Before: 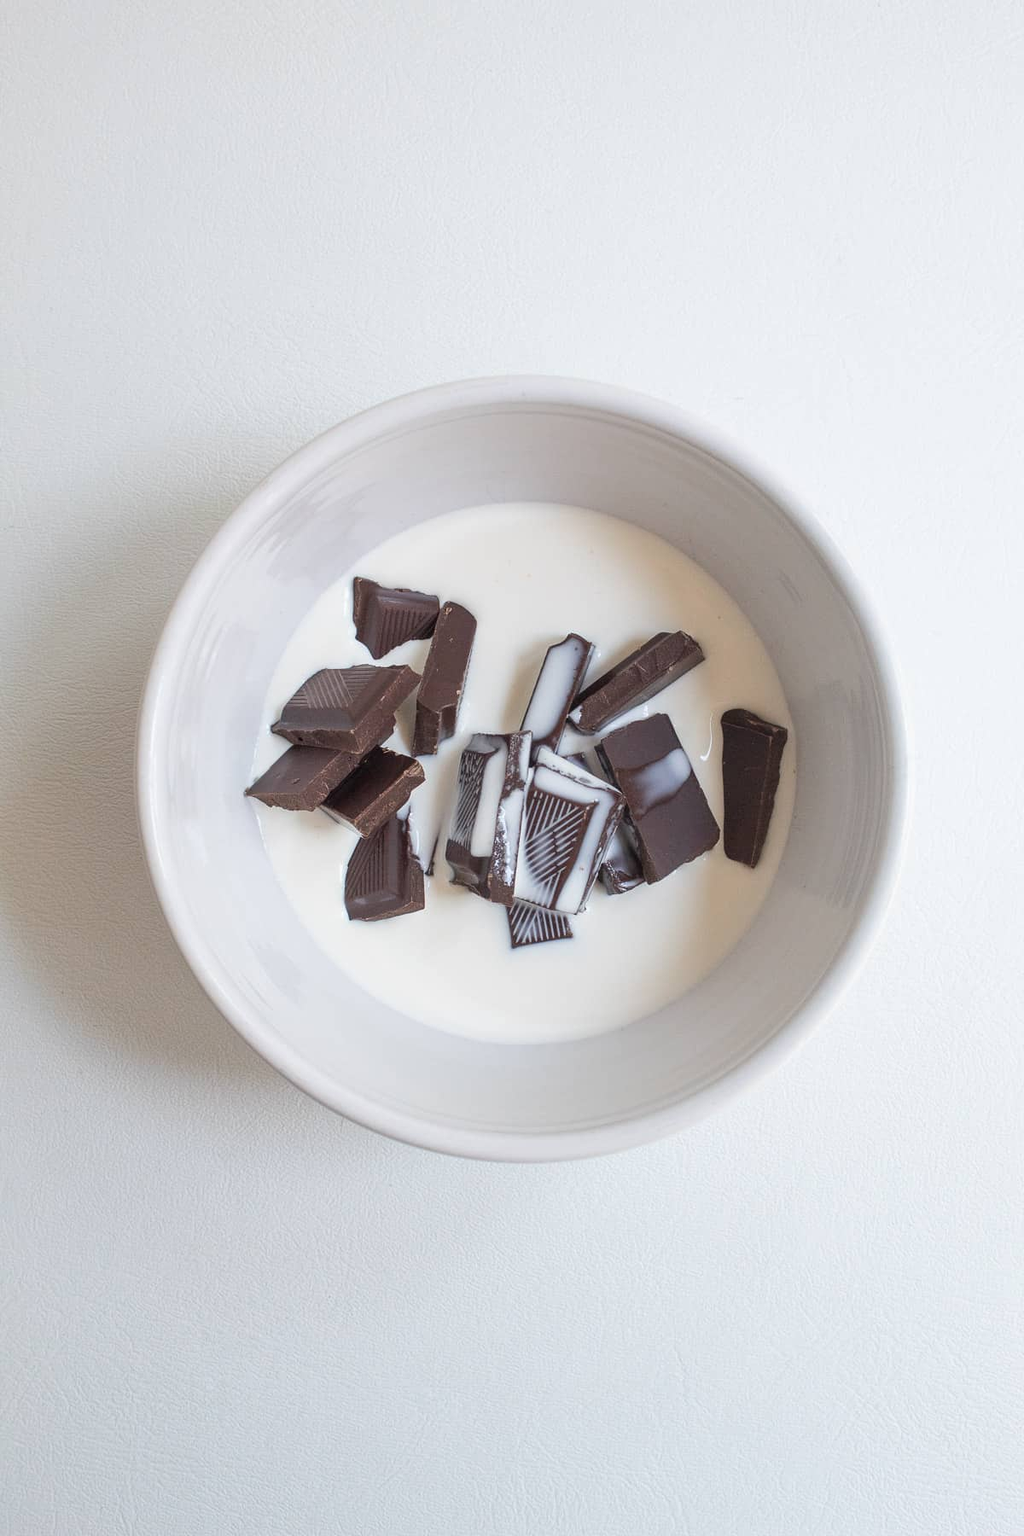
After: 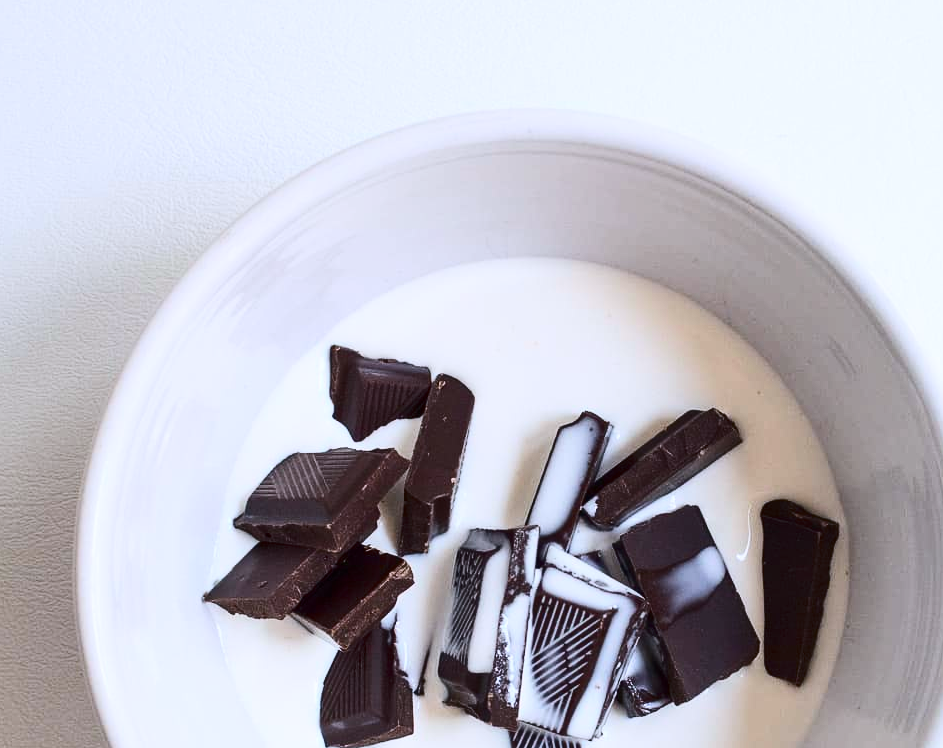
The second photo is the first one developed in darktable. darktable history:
contrast brightness saturation: contrast 0.32, brightness -0.08, saturation 0.17
white balance: red 0.984, blue 1.059
crop: left 7.036%, top 18.398%, right 14.379%, bottom 40.043%
